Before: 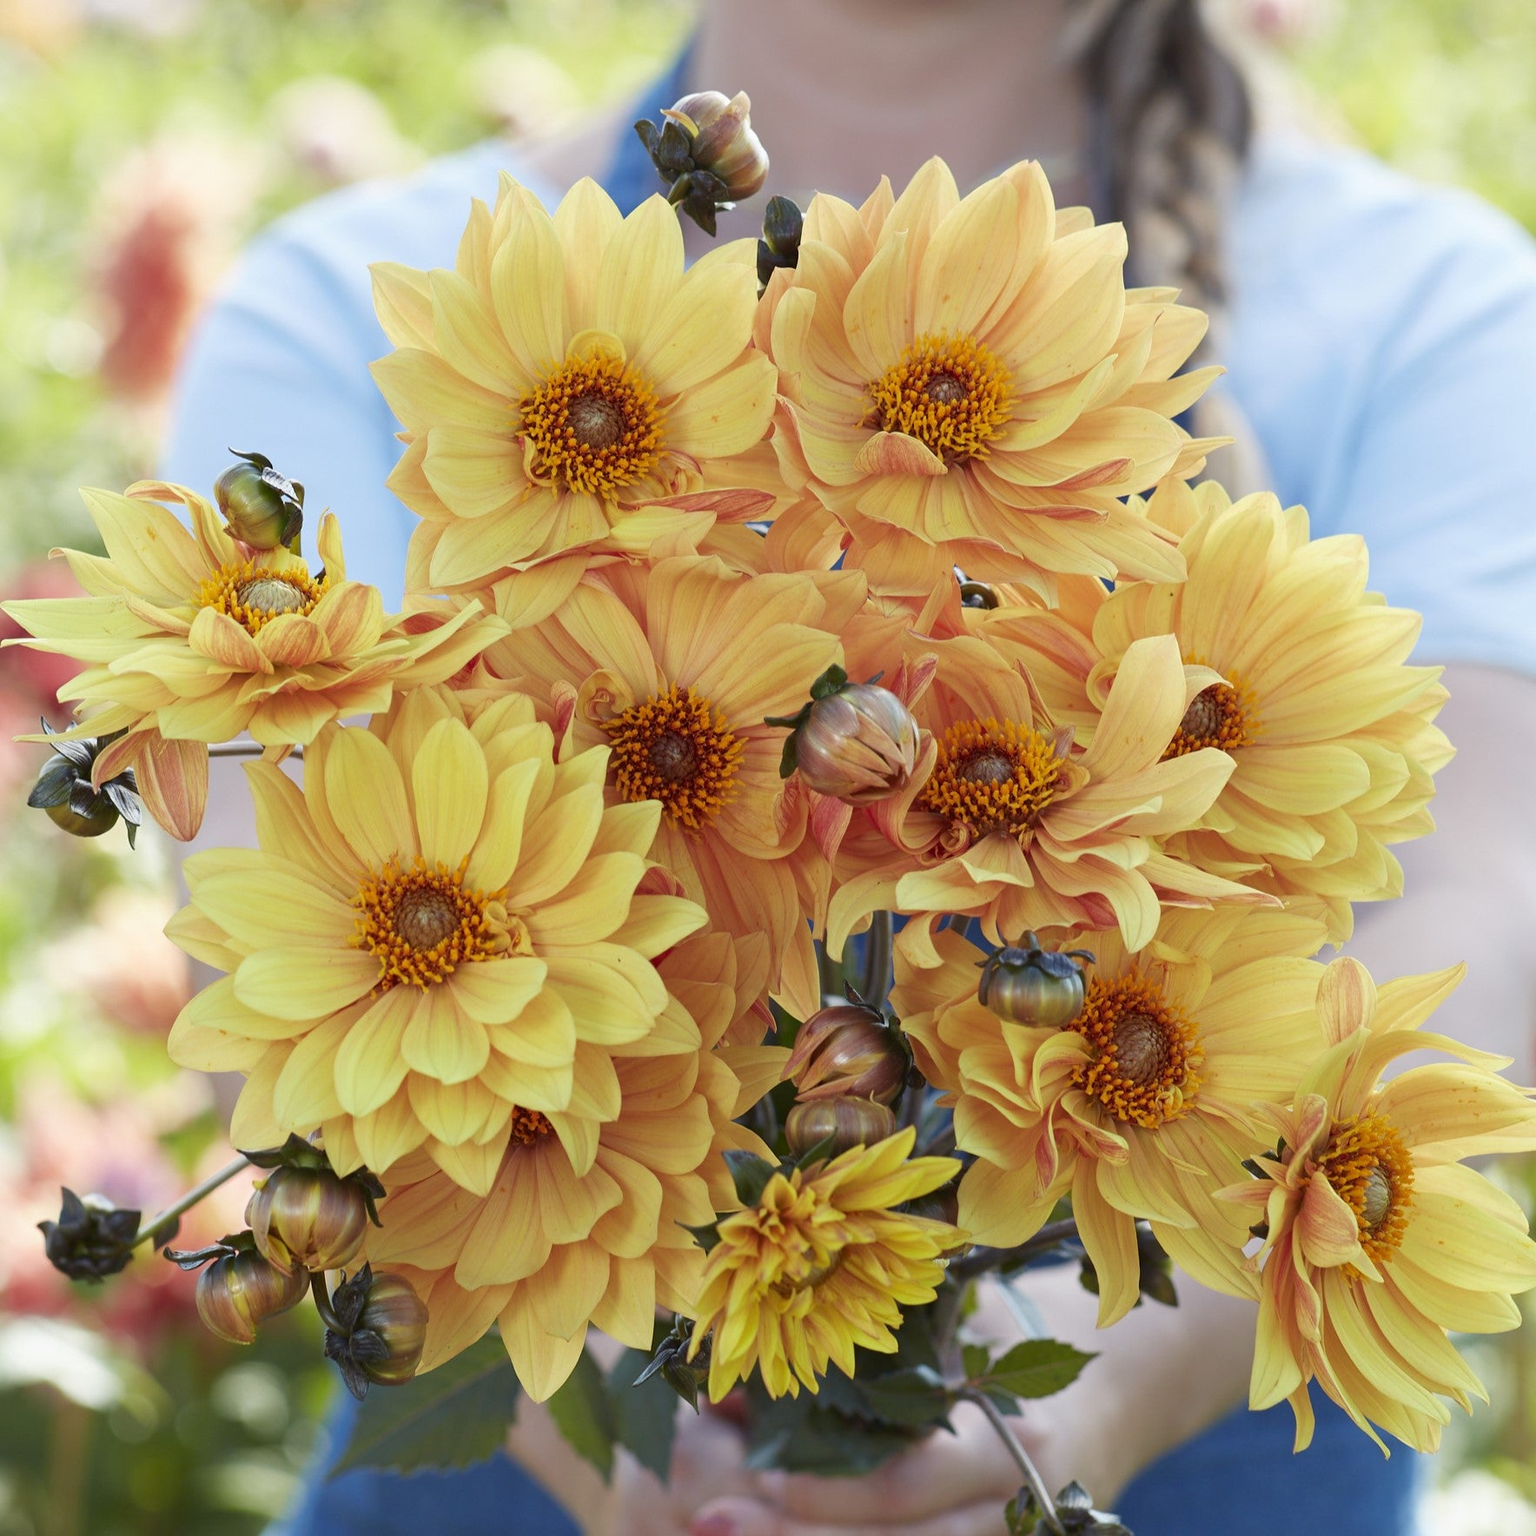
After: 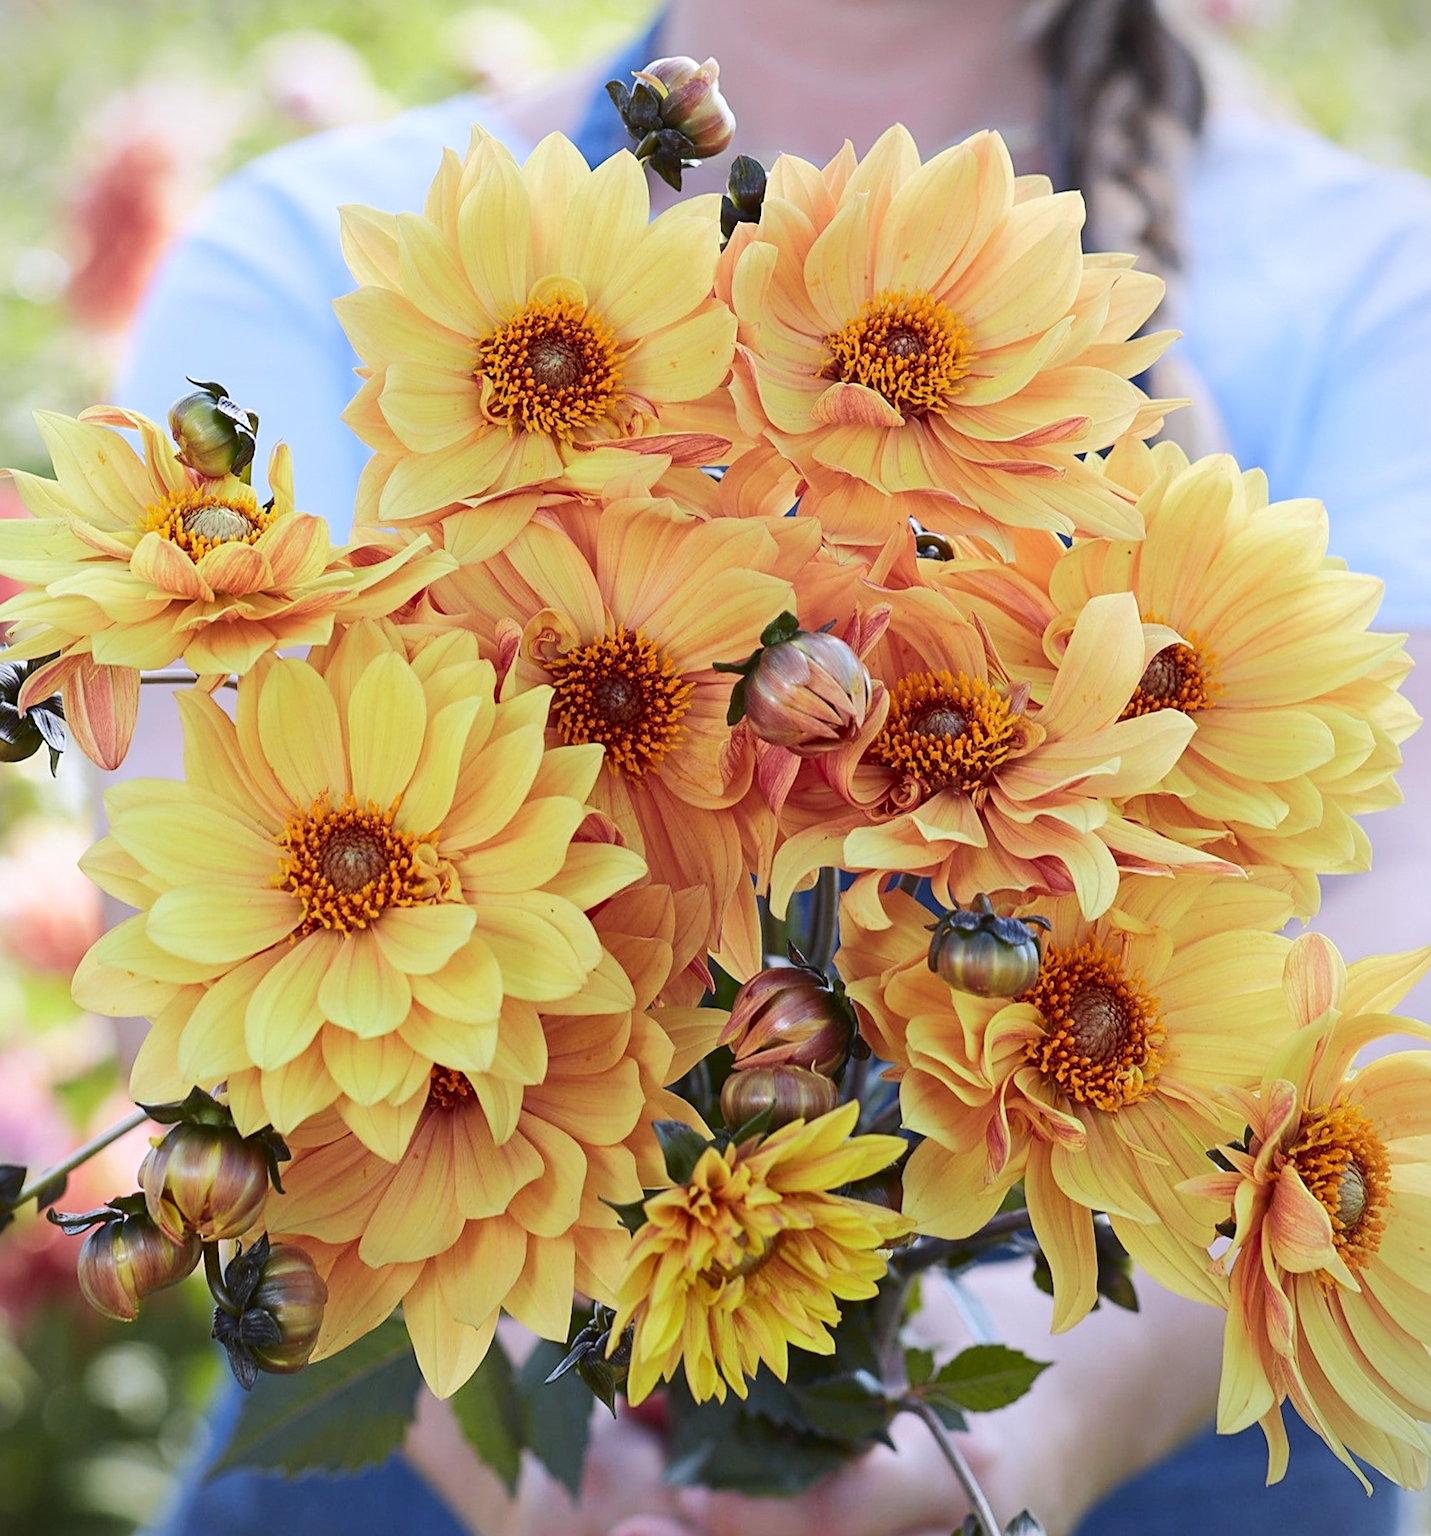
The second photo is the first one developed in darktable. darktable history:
sharpen: on, module defaults
crop and rotate: angle -1.69°
rotate and perspective: rotation 0.215°, lens shift (vertical) -0.139, crop left 0.069, crop right 0.939, crop top 0.002, crop bottom 0.996
white balance: red 1.004, blue 1.096
tone curve: curves: ch0 [(0, 0.01) (0.037, 0.032) (0.131, 0.108) (0.275, 0.256) (0.483, 0.512) (0.61, 0.665) (0.696, 0.742) (0.792, 0.819) (0.911, 0.925) (0.997, 0.995)]; ch1 [(0, 0) (0.308, 0.29) (0.425, 0.411) (0.492, 0.488) (0.505, 0.503) (0.527, 0.531) (0.568, 0.594) (0.683, 0.702) (0.746, 0.77) (1, 1)]; ch2 [(0, 0) (0.246, 0.233) (0.36, 0.352) (0.415, 0.415) (0.485, 0.487) (0.502, 0.504) (0.525, 0.523) (0.539, 0.553) (0.587, 0.594) (0.636, 0.652) (0.711, 0.729) (0.845, 0.855) (0.998, 0.977)], color space Lab, independent channels, preserve colors none
vignetting: fall-off start 100%, fall-off radius 64.94%, automatic ratio true, unbound false
